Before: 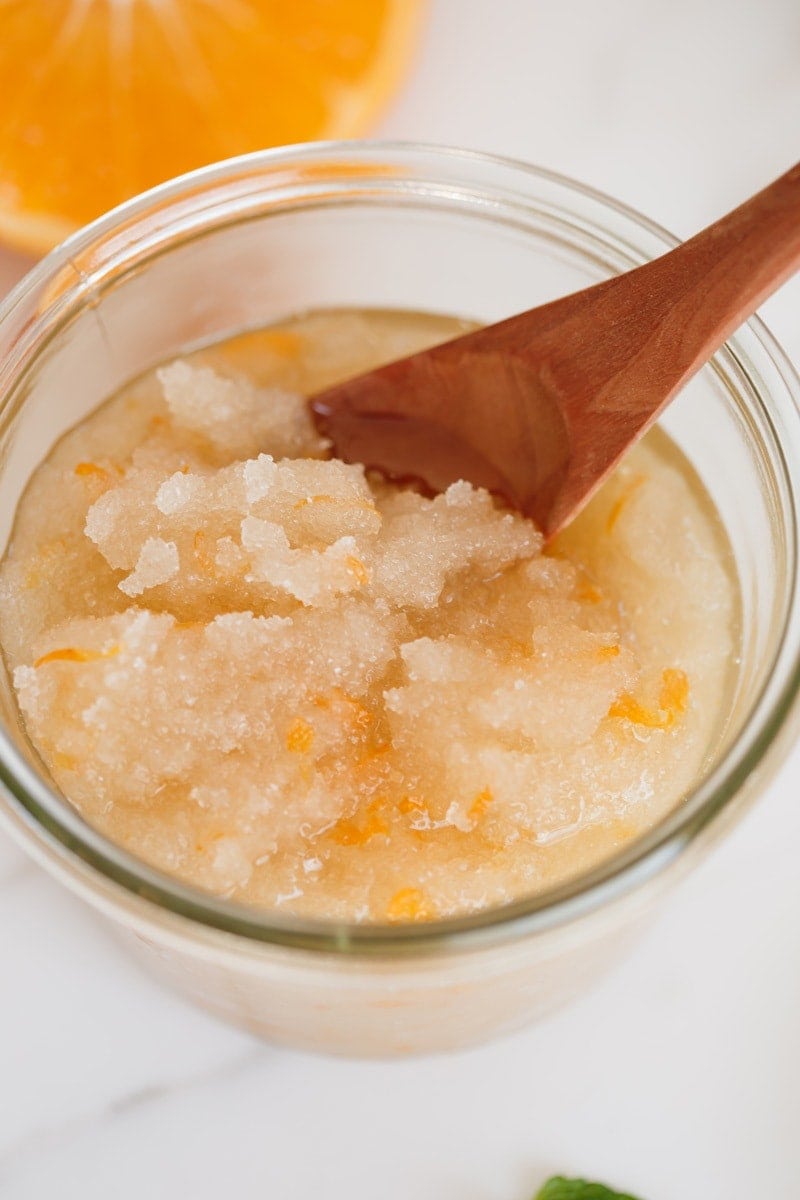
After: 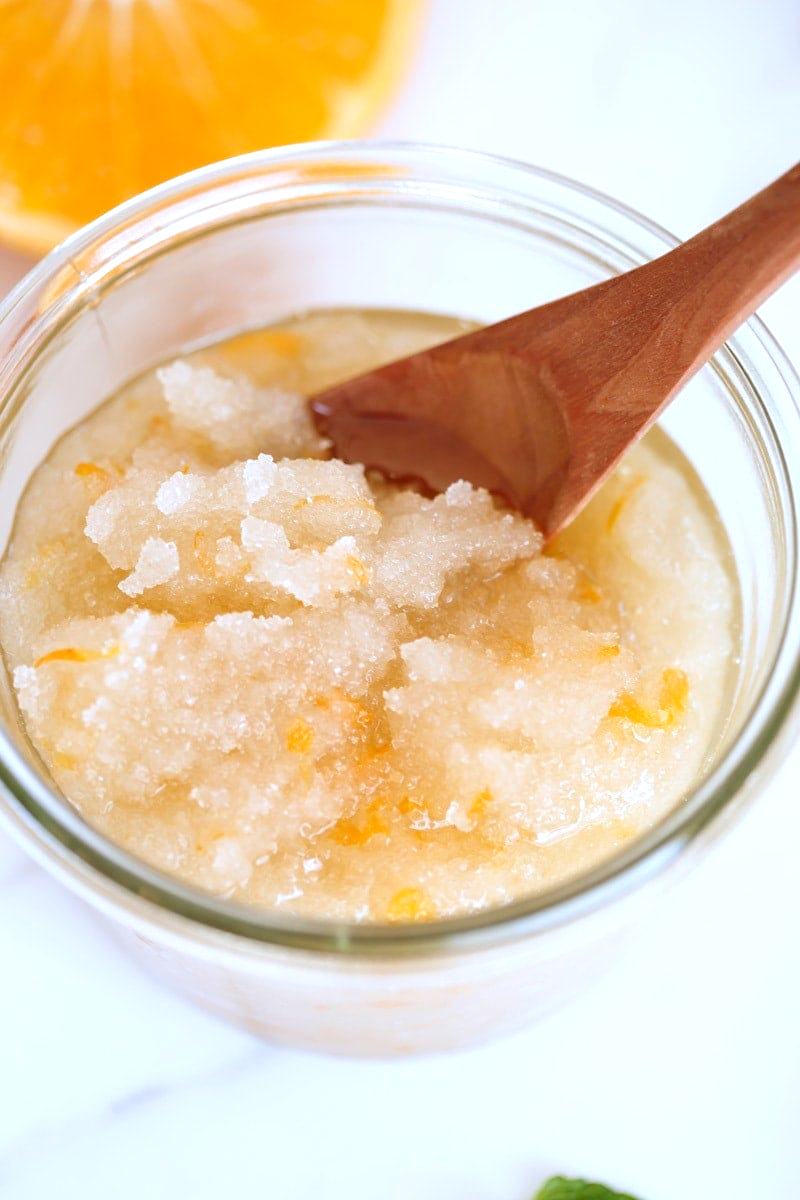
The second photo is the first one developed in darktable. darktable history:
white balance: red 0.926, green 1.003, blue 1.133
exposure: black level correction 0.001, exposure 0.5 EV, compensate exposure bias true, compensate highlight preservation false
